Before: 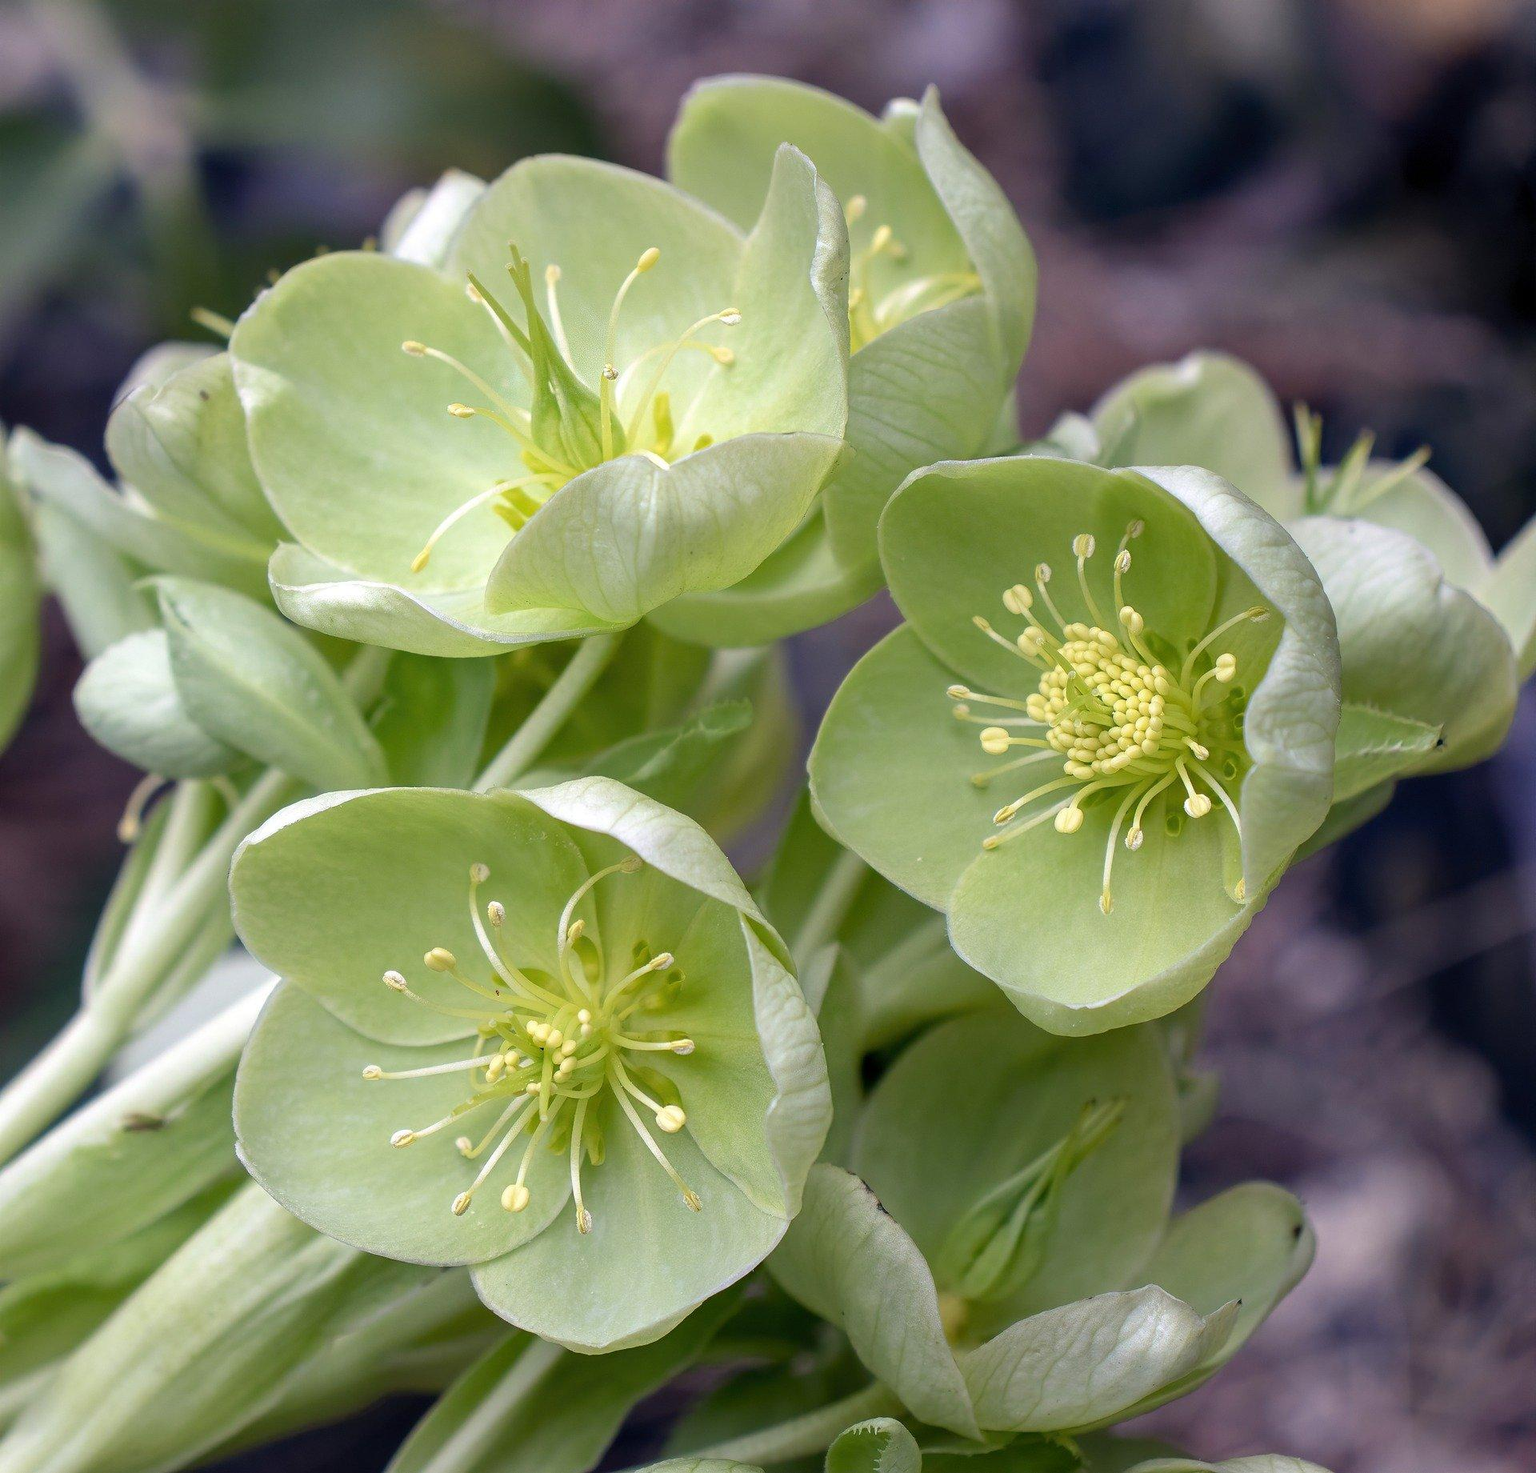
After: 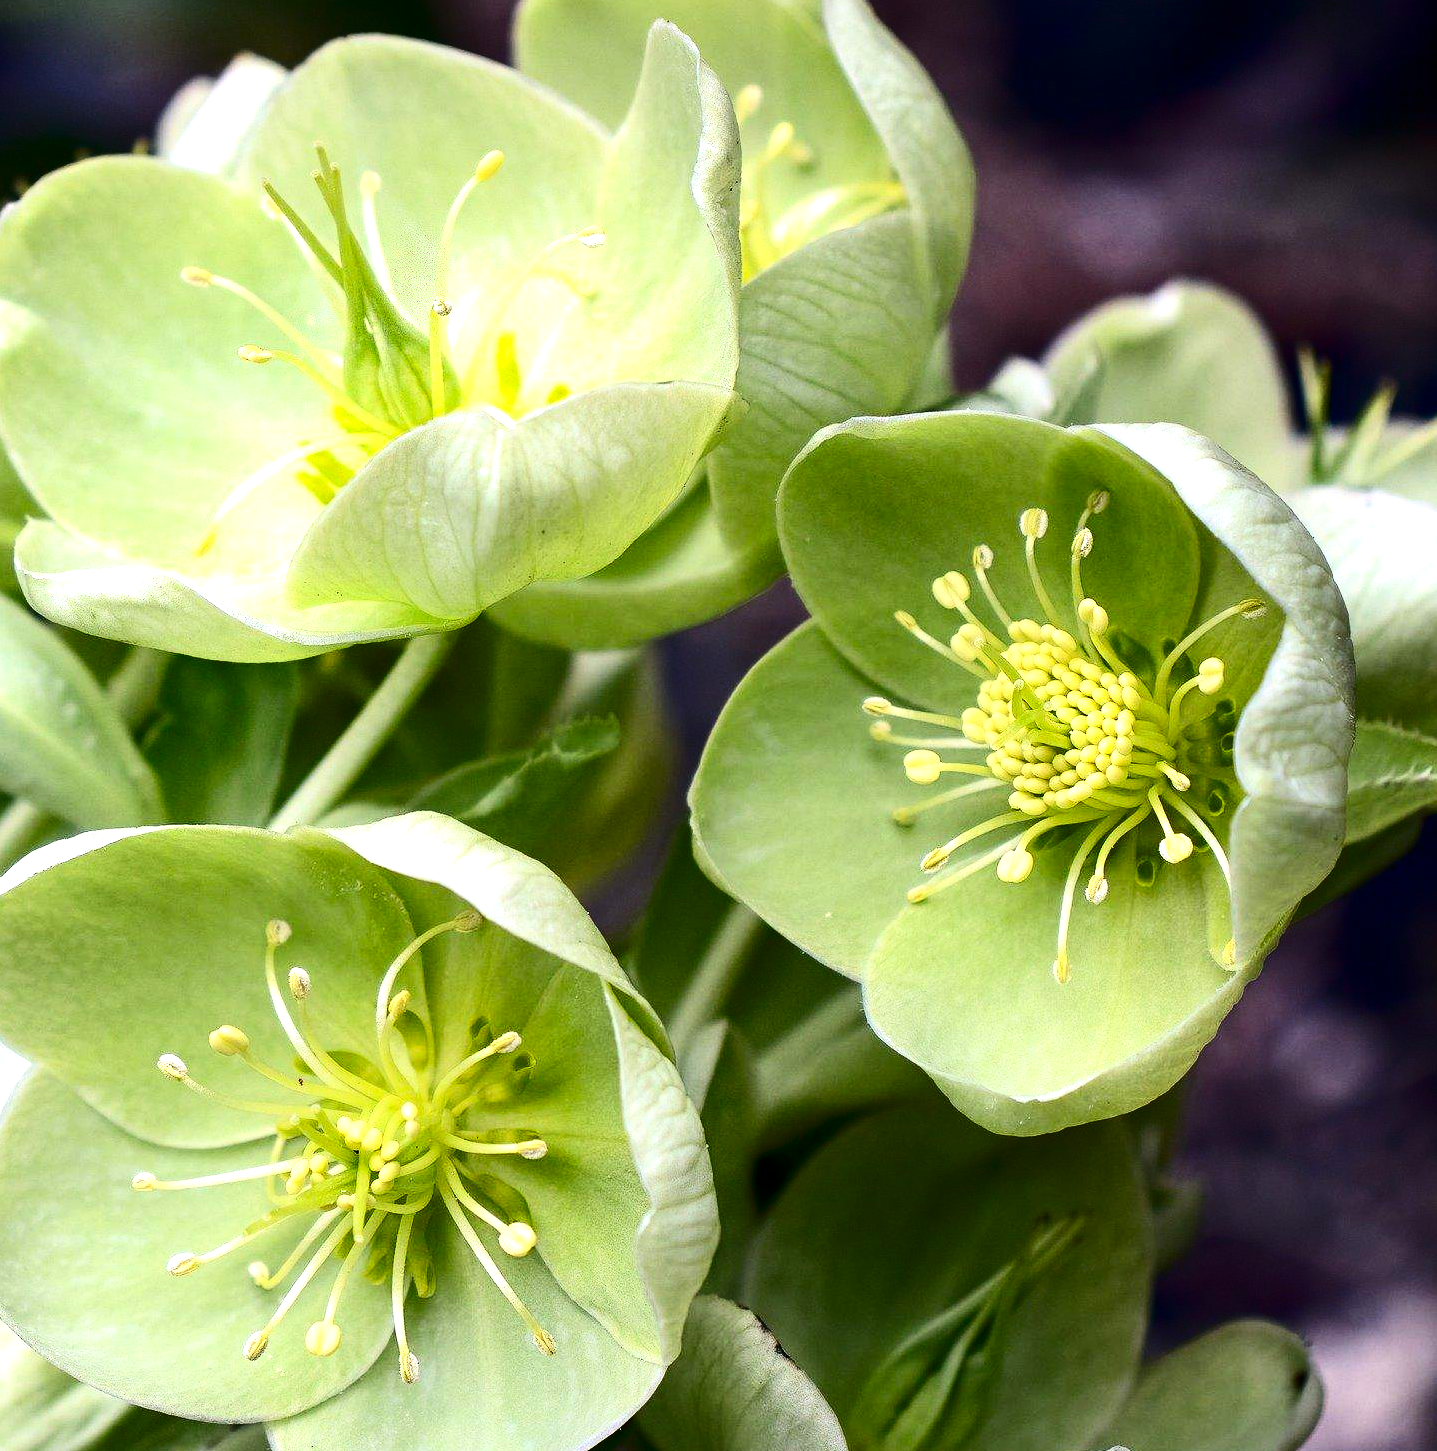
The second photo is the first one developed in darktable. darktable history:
crop: left 16.768%, top 8.653%, right 8.362%, bottom 12.485%
tone equalizer: -8 EV -0.75 EV, -7 EV -0.7 EV, -6 EV -0.6 EV, -5 EV -0.4 EV, -3 EV 0.4 EV, -2 EV 0.6 EV, -1 EV 0.7 EV, +0 EV 0.75 EV, edges refinement/feathering 500, mask exposure compensation -1.57 EV, preserve details no
contrast brightness saturation: contrast 0.22, brightness -0.19, saturation 0.24
